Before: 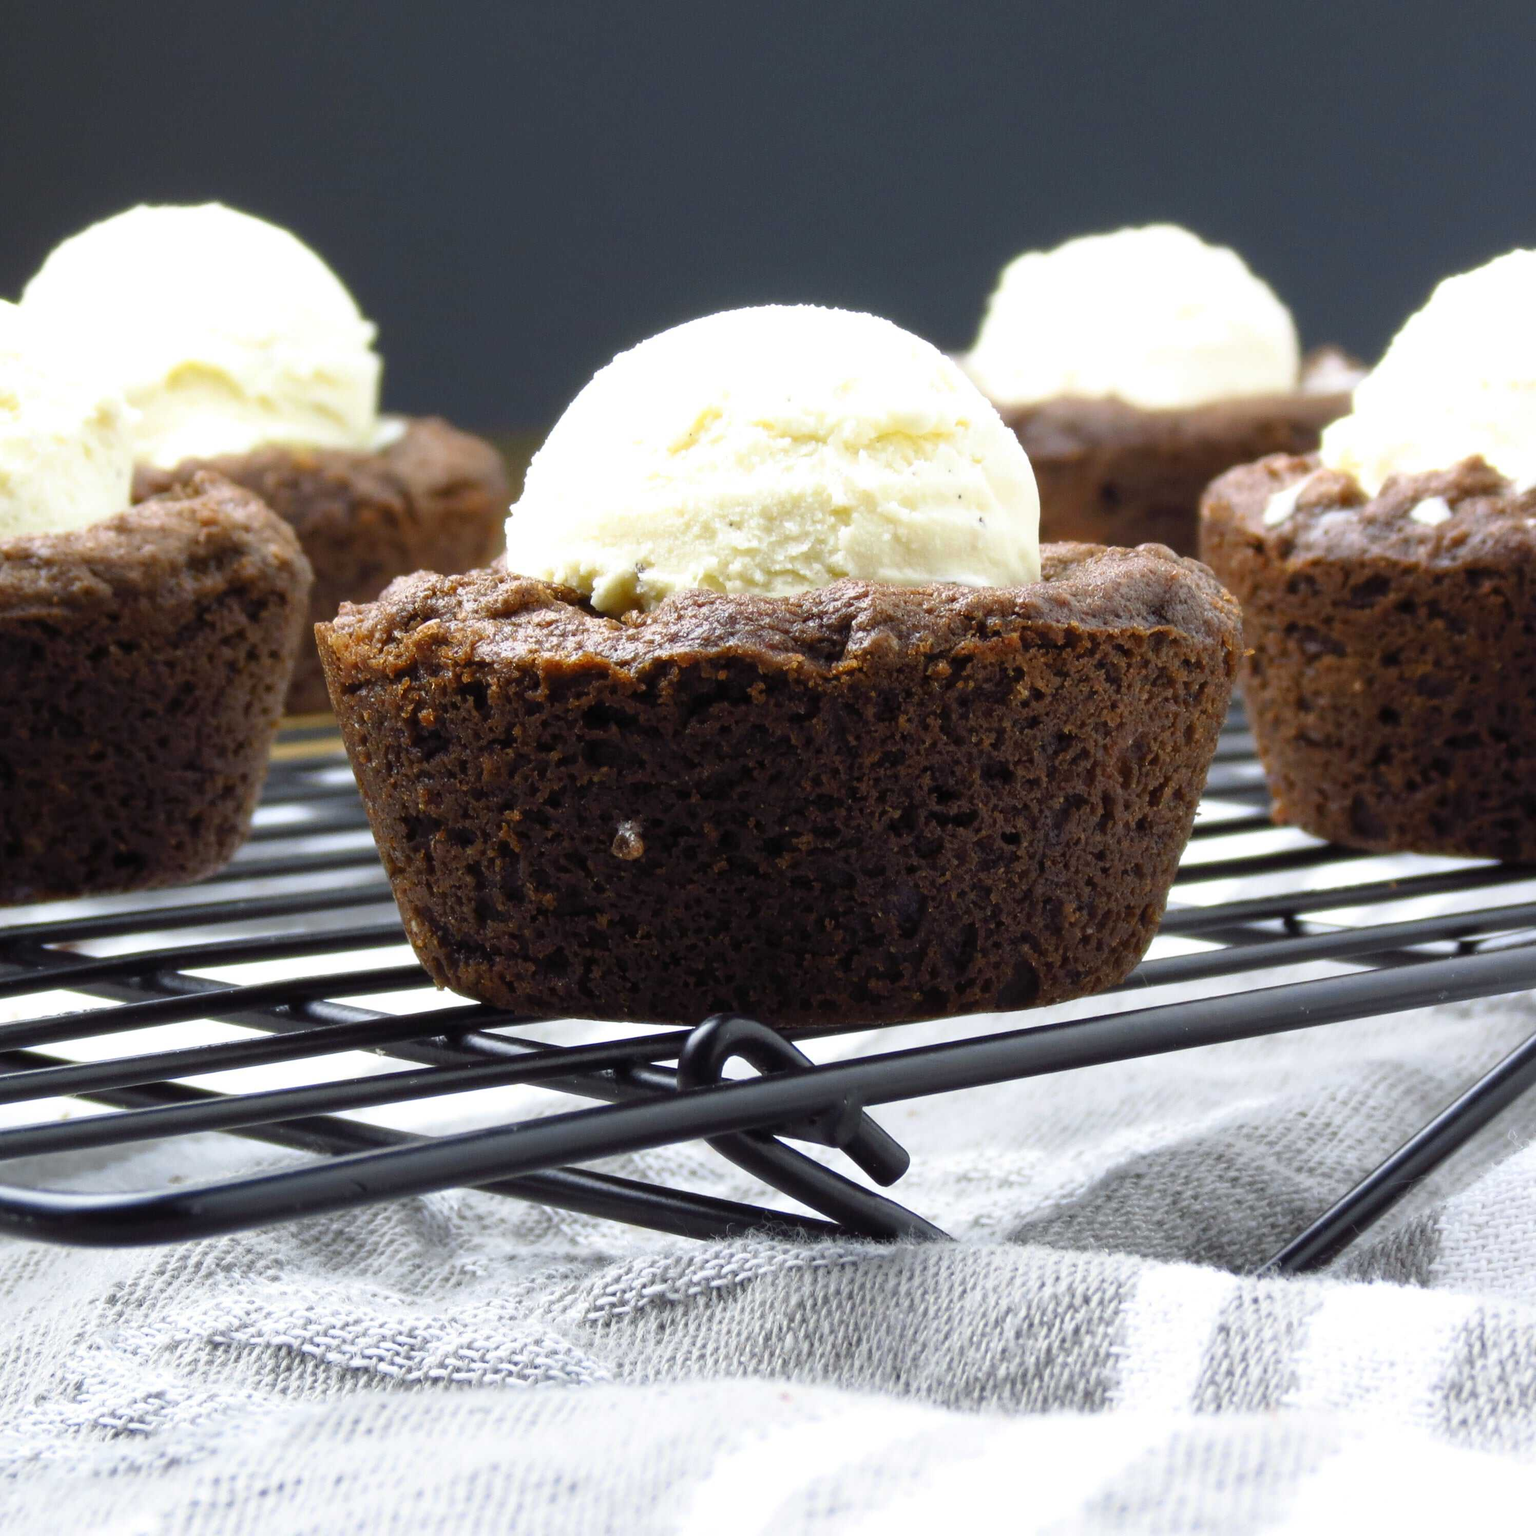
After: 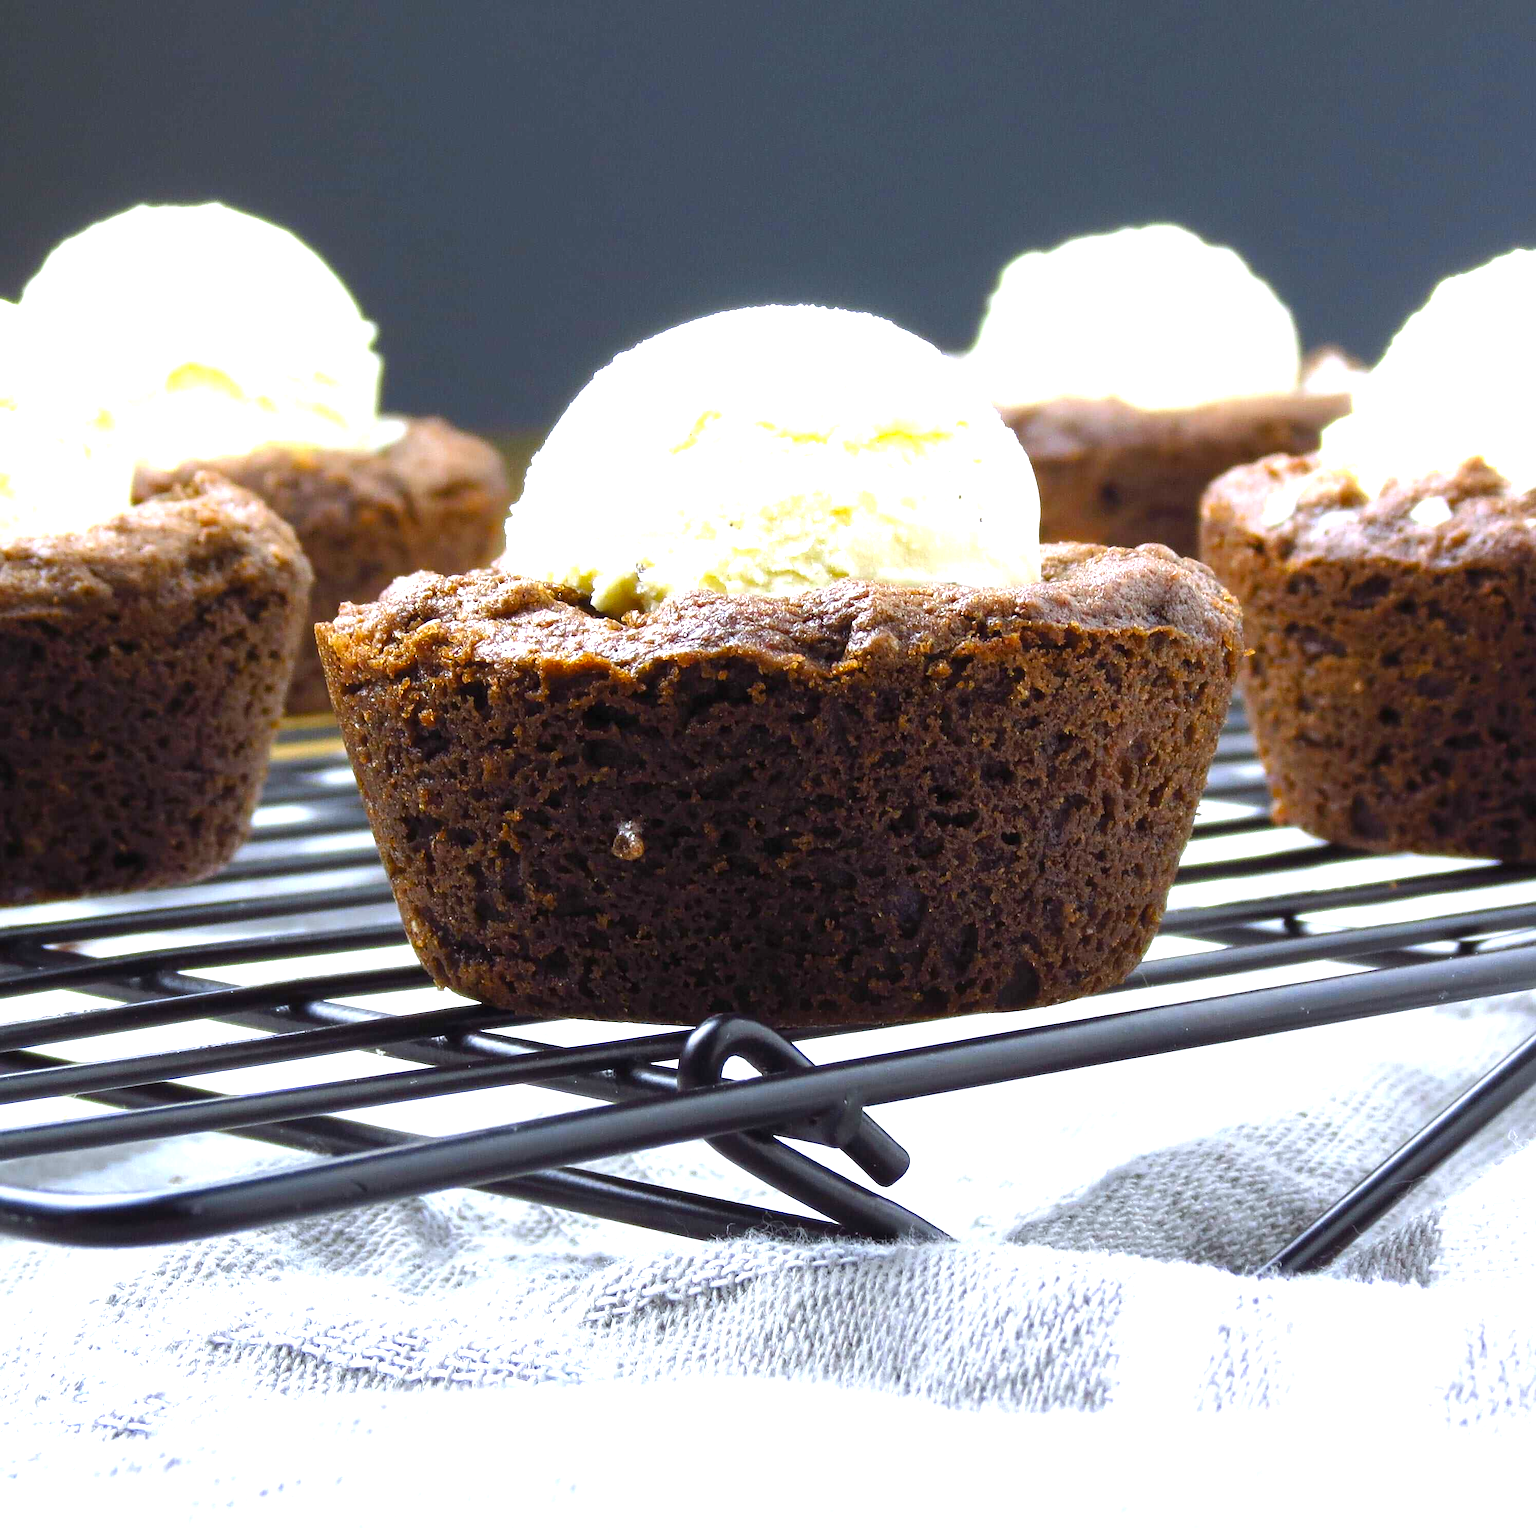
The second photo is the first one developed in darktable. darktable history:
exposure: black level correction 0, exposure 0.592 EV, compensate highlight preservation false
color balance rgb: highlights gain › luminance 17.138%, highlights gain › chroma 2.927%, highlights gain › hue 261.2°, linear chroma grading › global chroma 3.94%, perceptual saturation grading › global saturation 12.765%, global vibrance 20%
sharpen: on, module defaults
